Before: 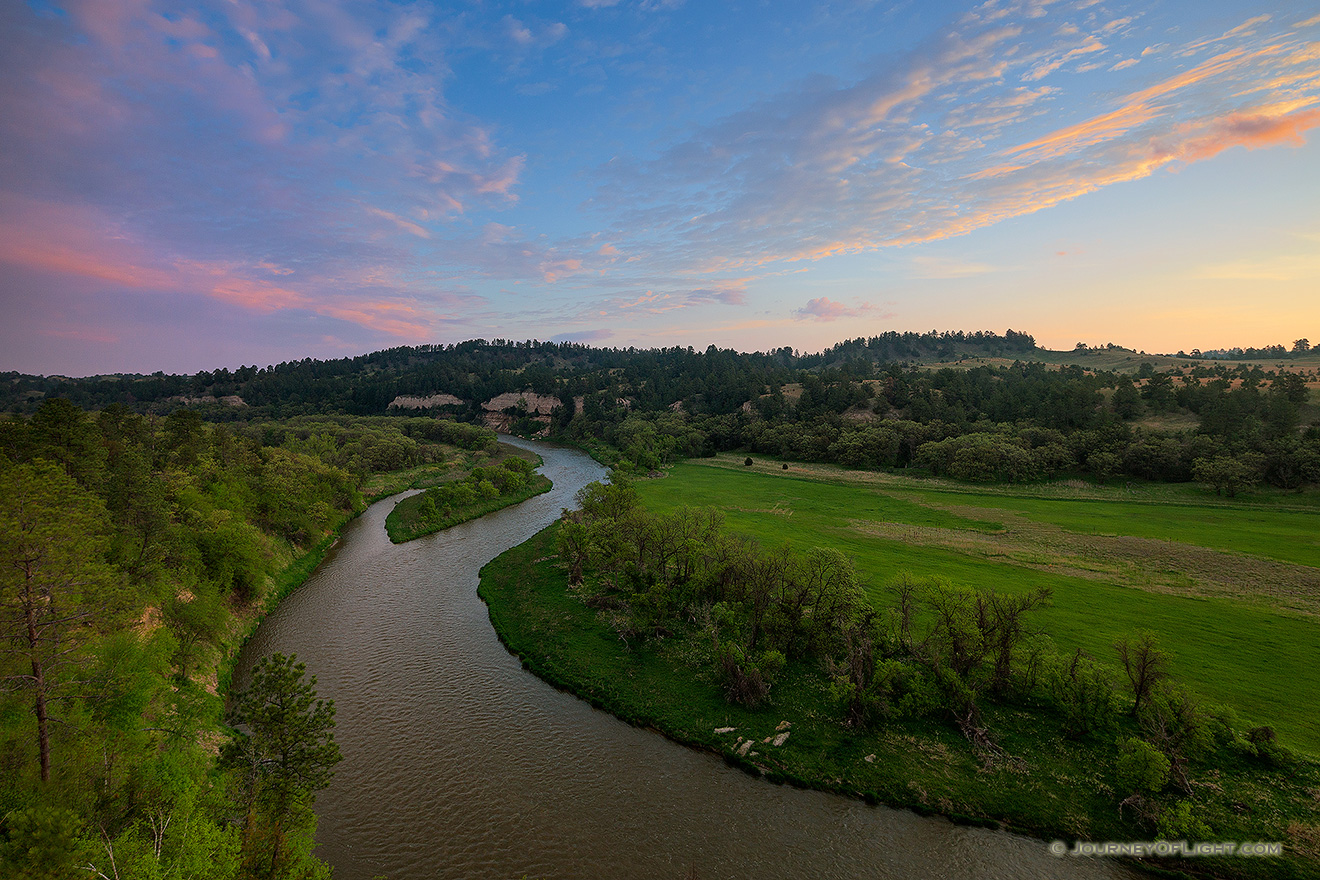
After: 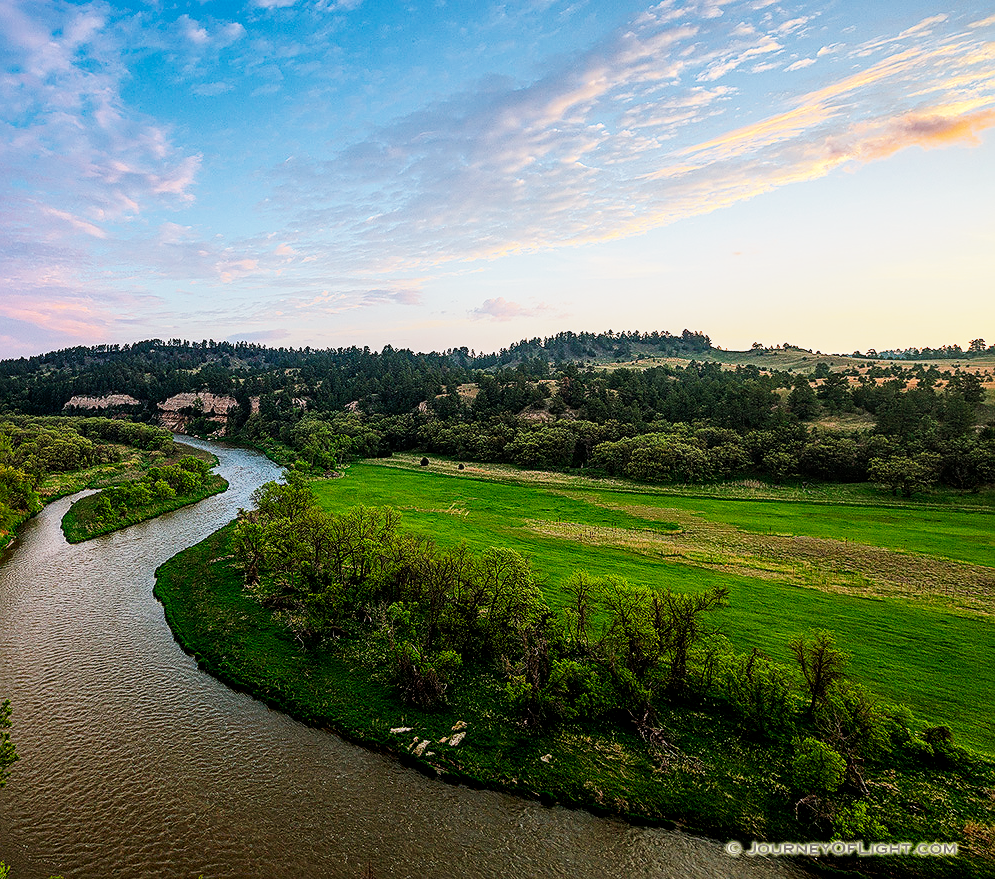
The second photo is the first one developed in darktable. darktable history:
crop and rotate: left 24.6%
base curve: curves: ch0 [(0, 0) (0.007, 0.004) (0.027, 0.03) (0.046, 0.07) (0.207, 0.54) (0.442, 0.872) (0.673, 0.972) (1, 1)], preserve colors none
shadows and highlights: shadows 5, soften with gaussian
local contrast: on, module defaults
exposure: black level correction 0.001, exposure -0.125 EV, compensate exposure bias true, compensate highlight preservation false
sharpen: on, module defaults
